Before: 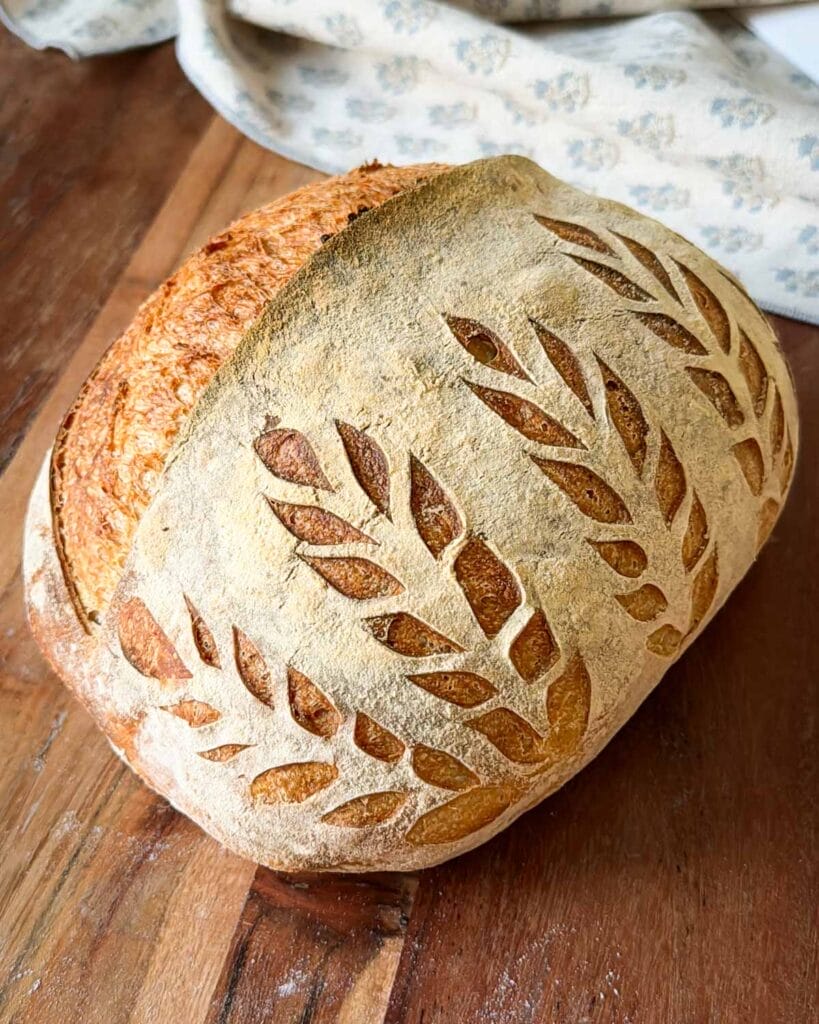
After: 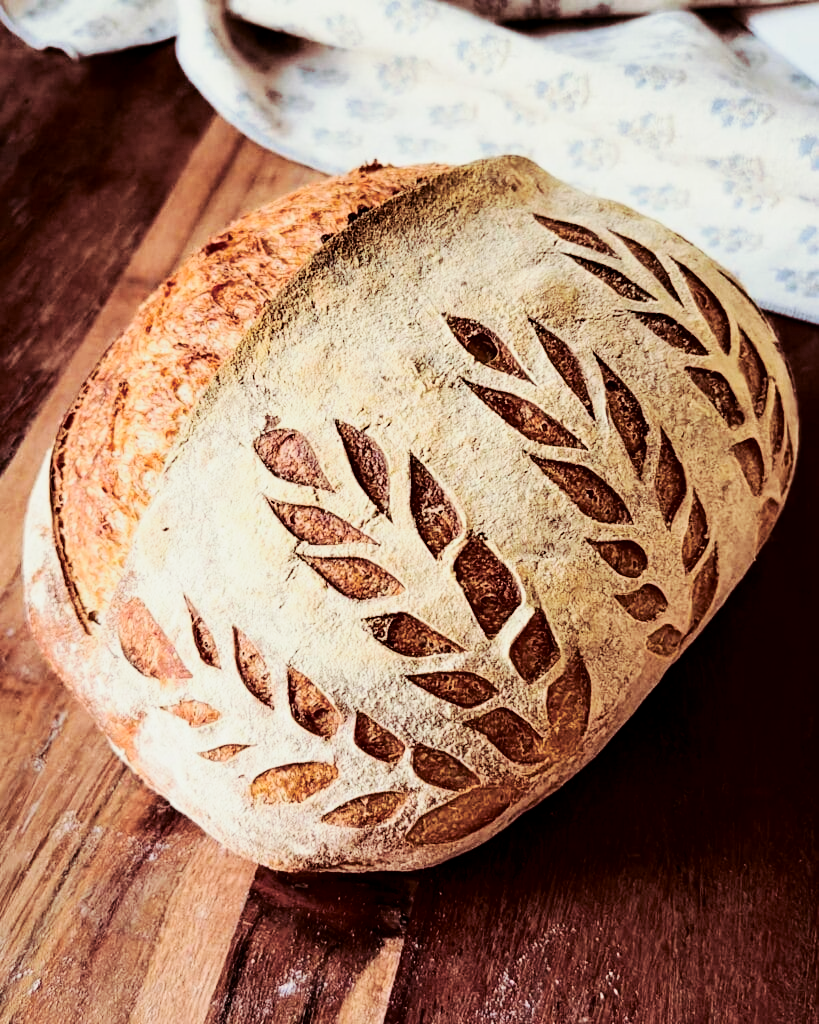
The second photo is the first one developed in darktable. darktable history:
contrast brightness saturation: contrast 0.24, brightness -0.24, saturation 0.14
white balance: red 1.009, blue 1.027
split-toning: on, module defaults
filmic rgb: black relative exposure -7.65 EV, white relative exposure 4.56 EV, hardness 3.61
tone equalizer: -8 EV -0.417 EV, -7 EV -0.389 EV, -6 EV -0.333 EV, -5 EV -0.222 EV, -3 EV 0.222 EV, -2 EV 0.333 EV, -1 EV 0.389 EV, +0 EV 0.417 EV, edges refinement/feathering 500, mask exposure compensation -1.57 EV, preserve details no
exposure: black level correction 0.003, exposure 0.383 EV, compensate highlight preservation false
